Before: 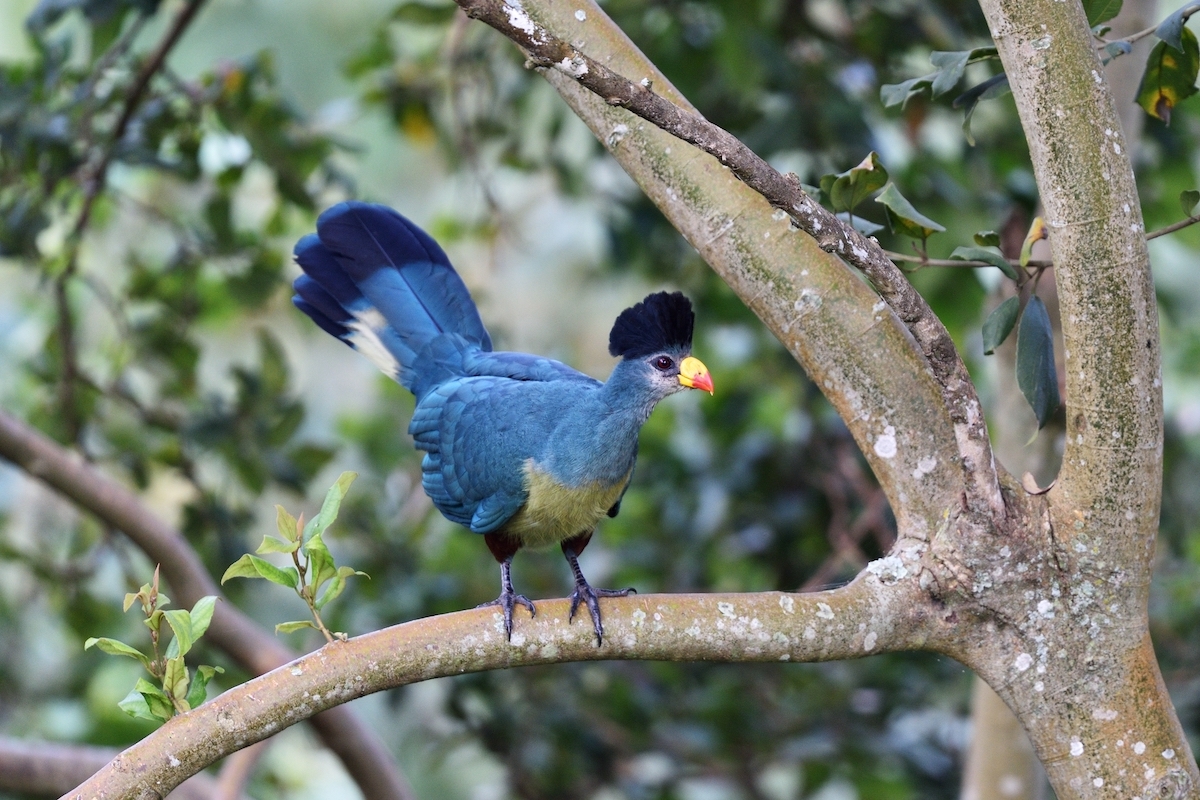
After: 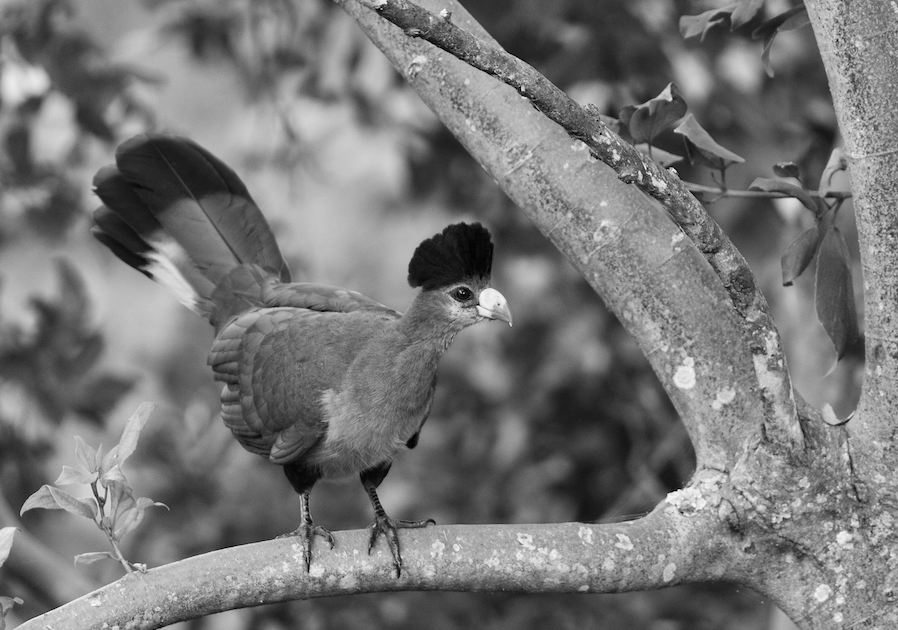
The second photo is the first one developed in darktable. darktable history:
monochrome: a 32, b 64, size 2.3
crop: left 16.768%, top 8.653%, right 8.362%, bottom 12.485%
